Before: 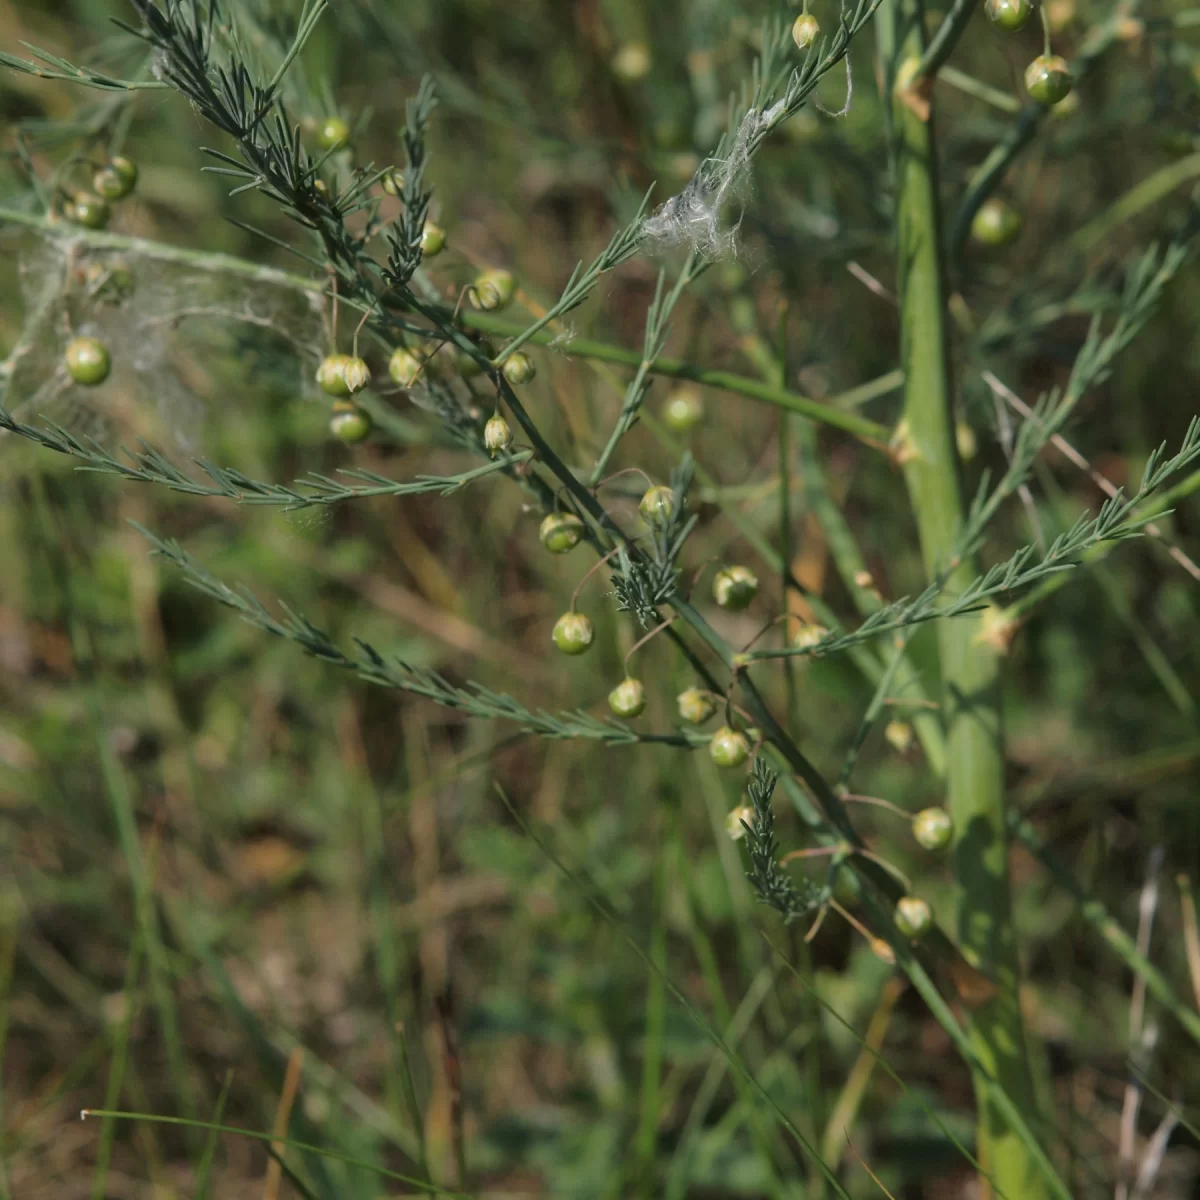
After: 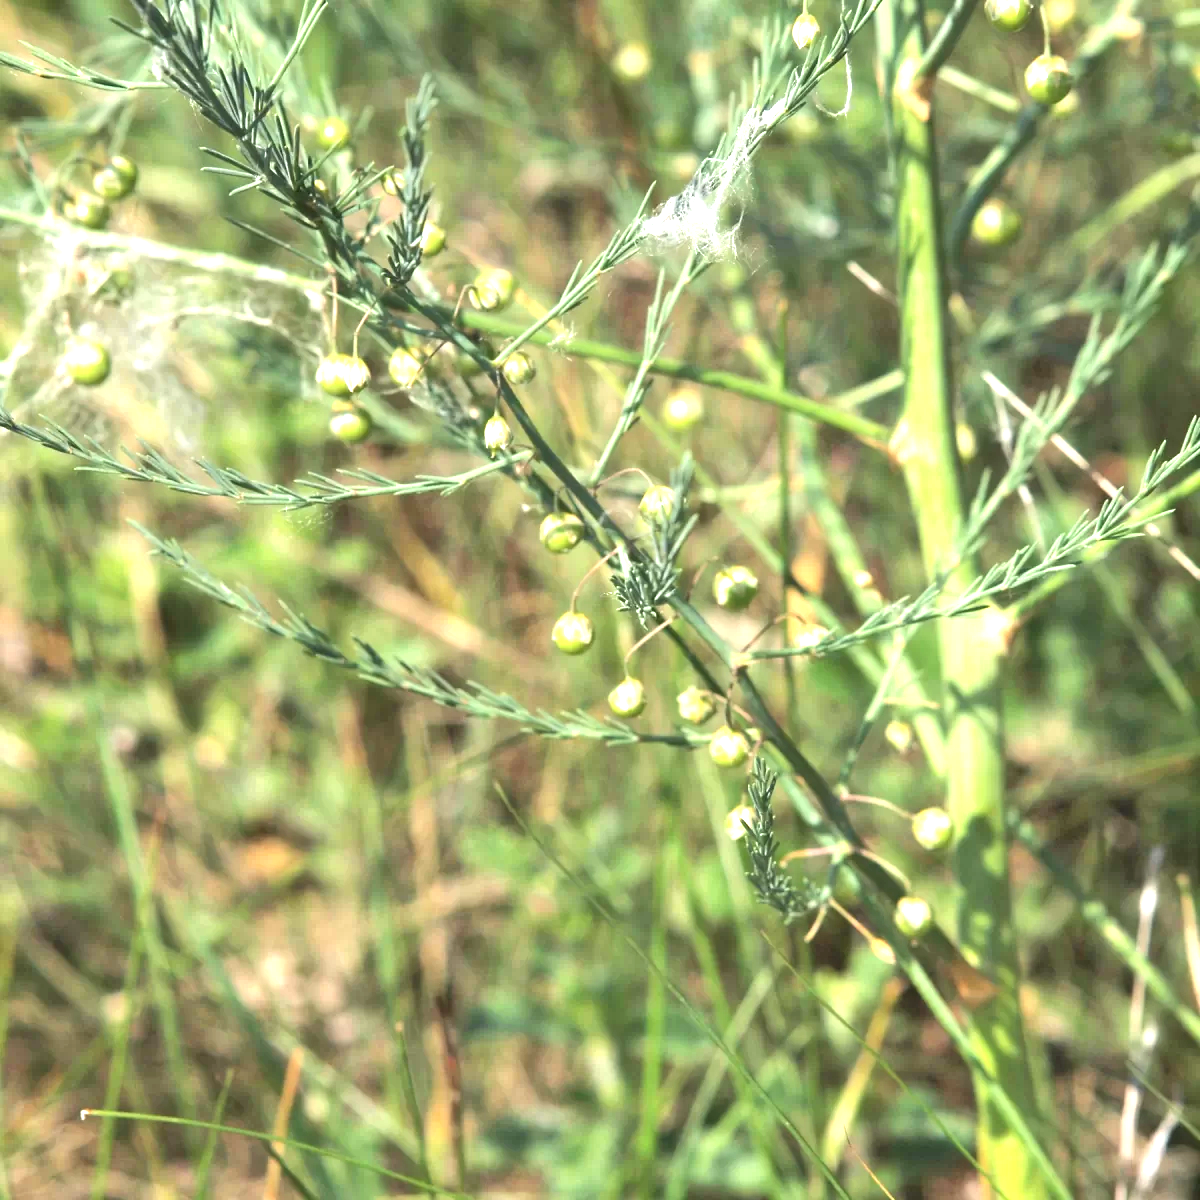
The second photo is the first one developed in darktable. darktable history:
exposure: black level correction 0, exposure 2.154 EV, compensate exposure bias true, compensate highlight preservation false
